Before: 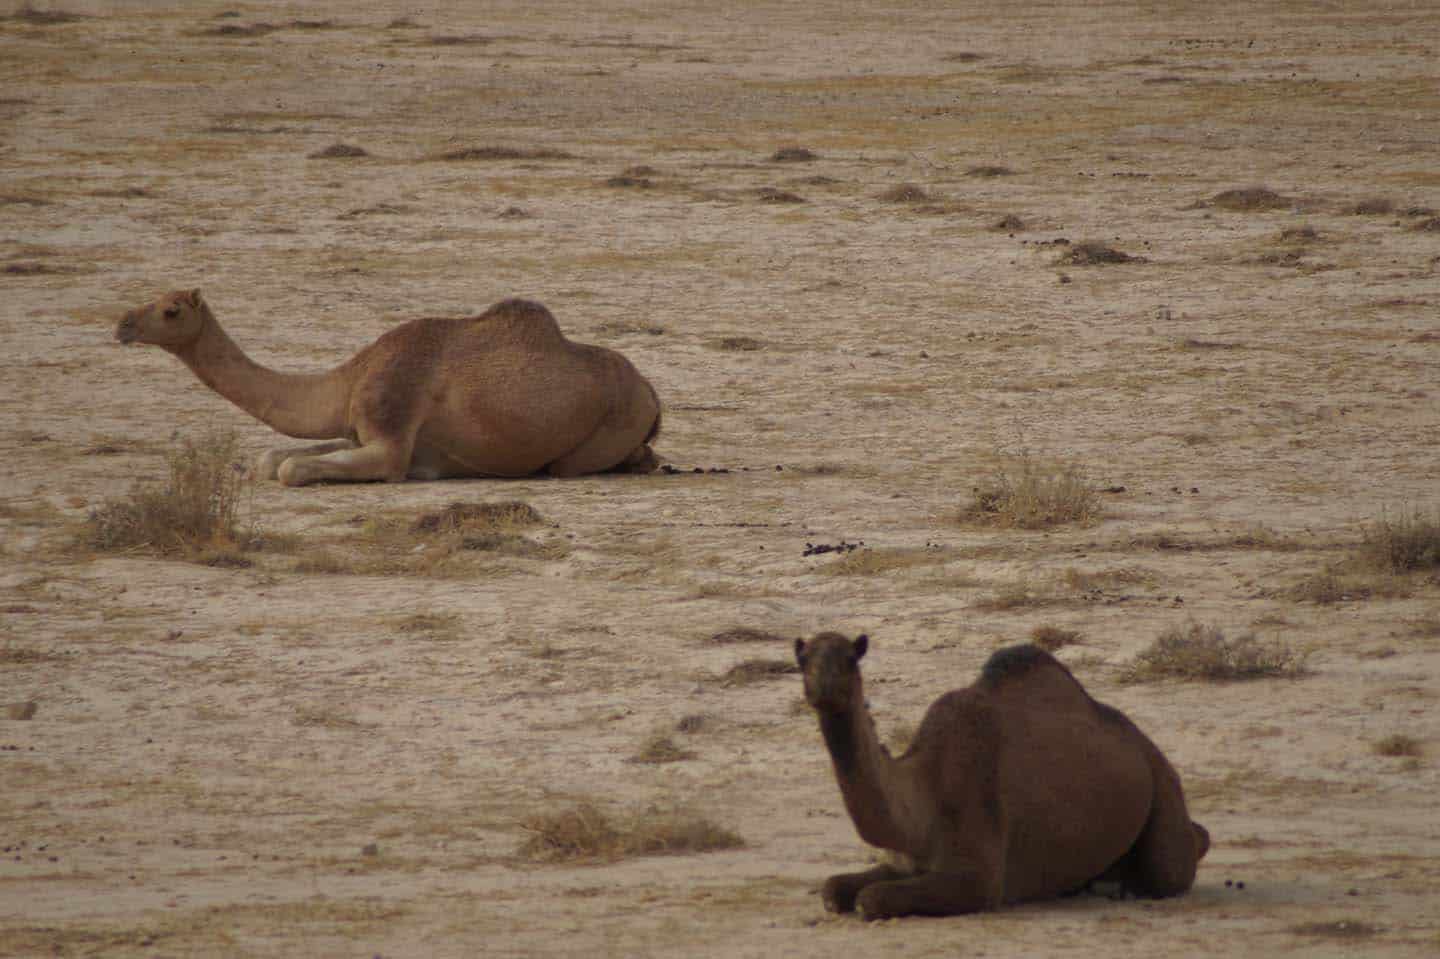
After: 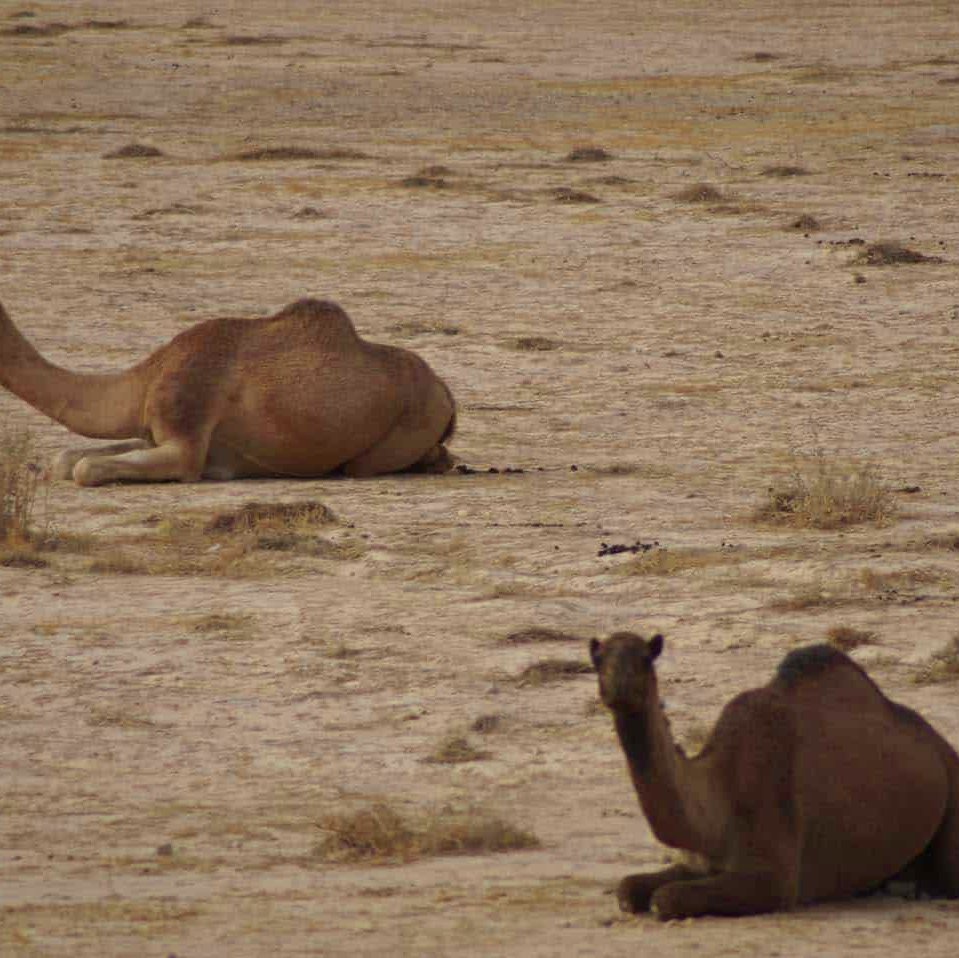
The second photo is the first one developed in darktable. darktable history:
color zones: curves: ch0 [(0.004, 0.305) (0.261, 0.623) (0.389, 0.399) (0.708, 0.571) (0.947, 0.34)]; ch1 [(0.025, 0.645) (0.229, 0.584) (0.326, 0.551) (0.484, 0.262) (0.757, 0.643)]
crop and rotate: left 14.292%, right 19.041%
